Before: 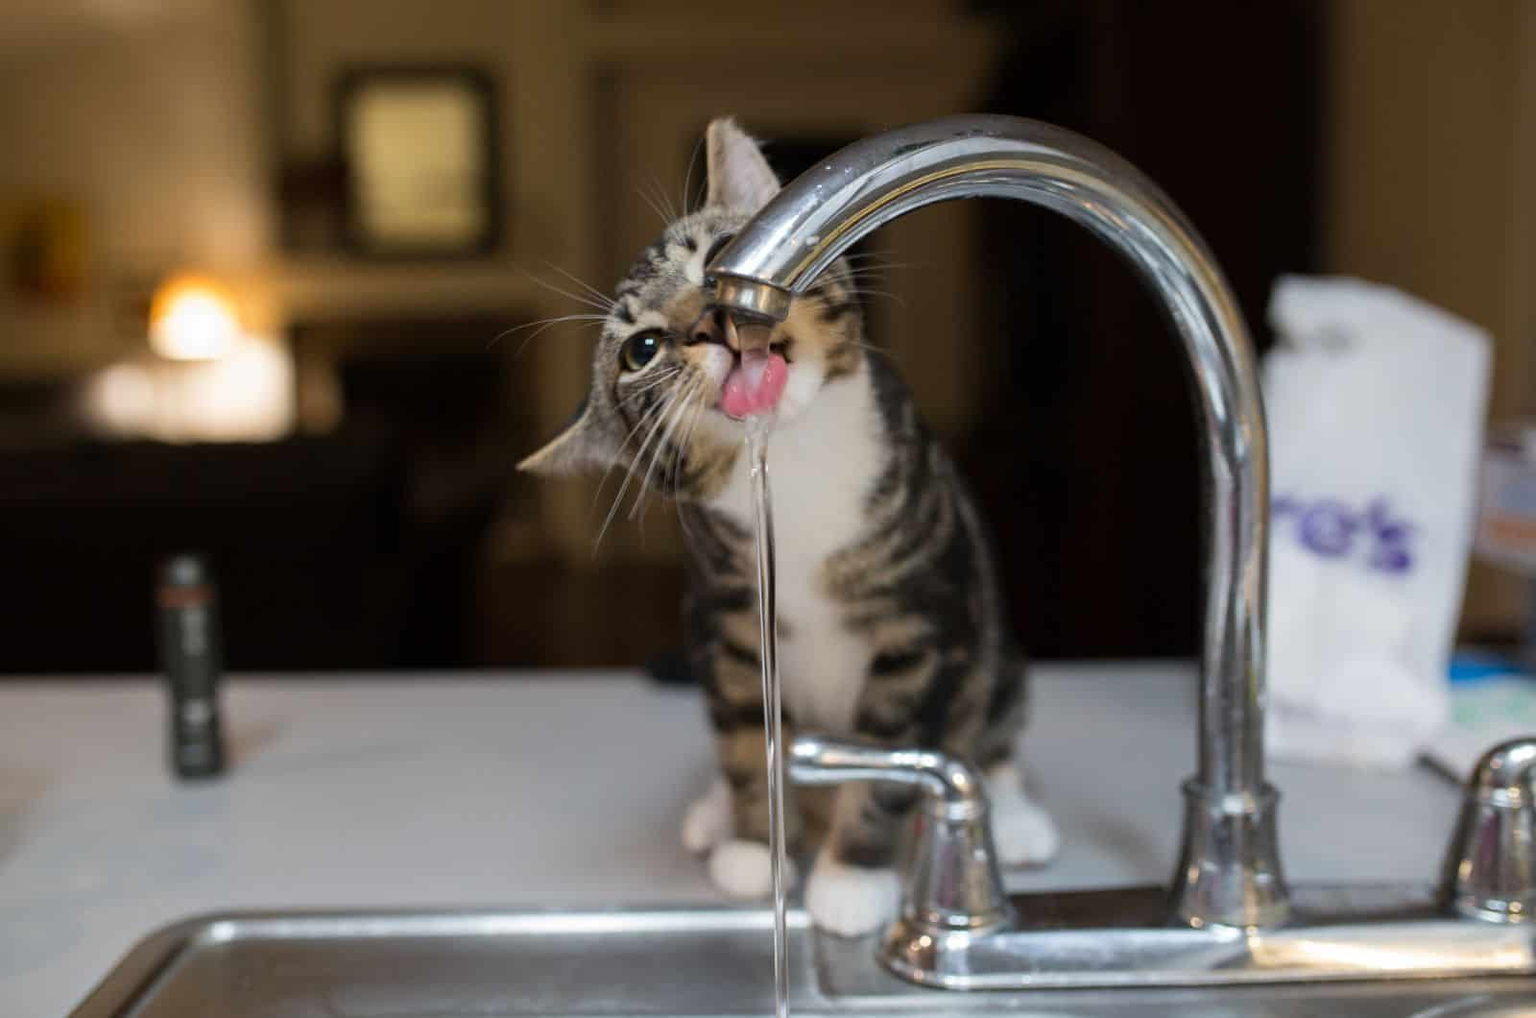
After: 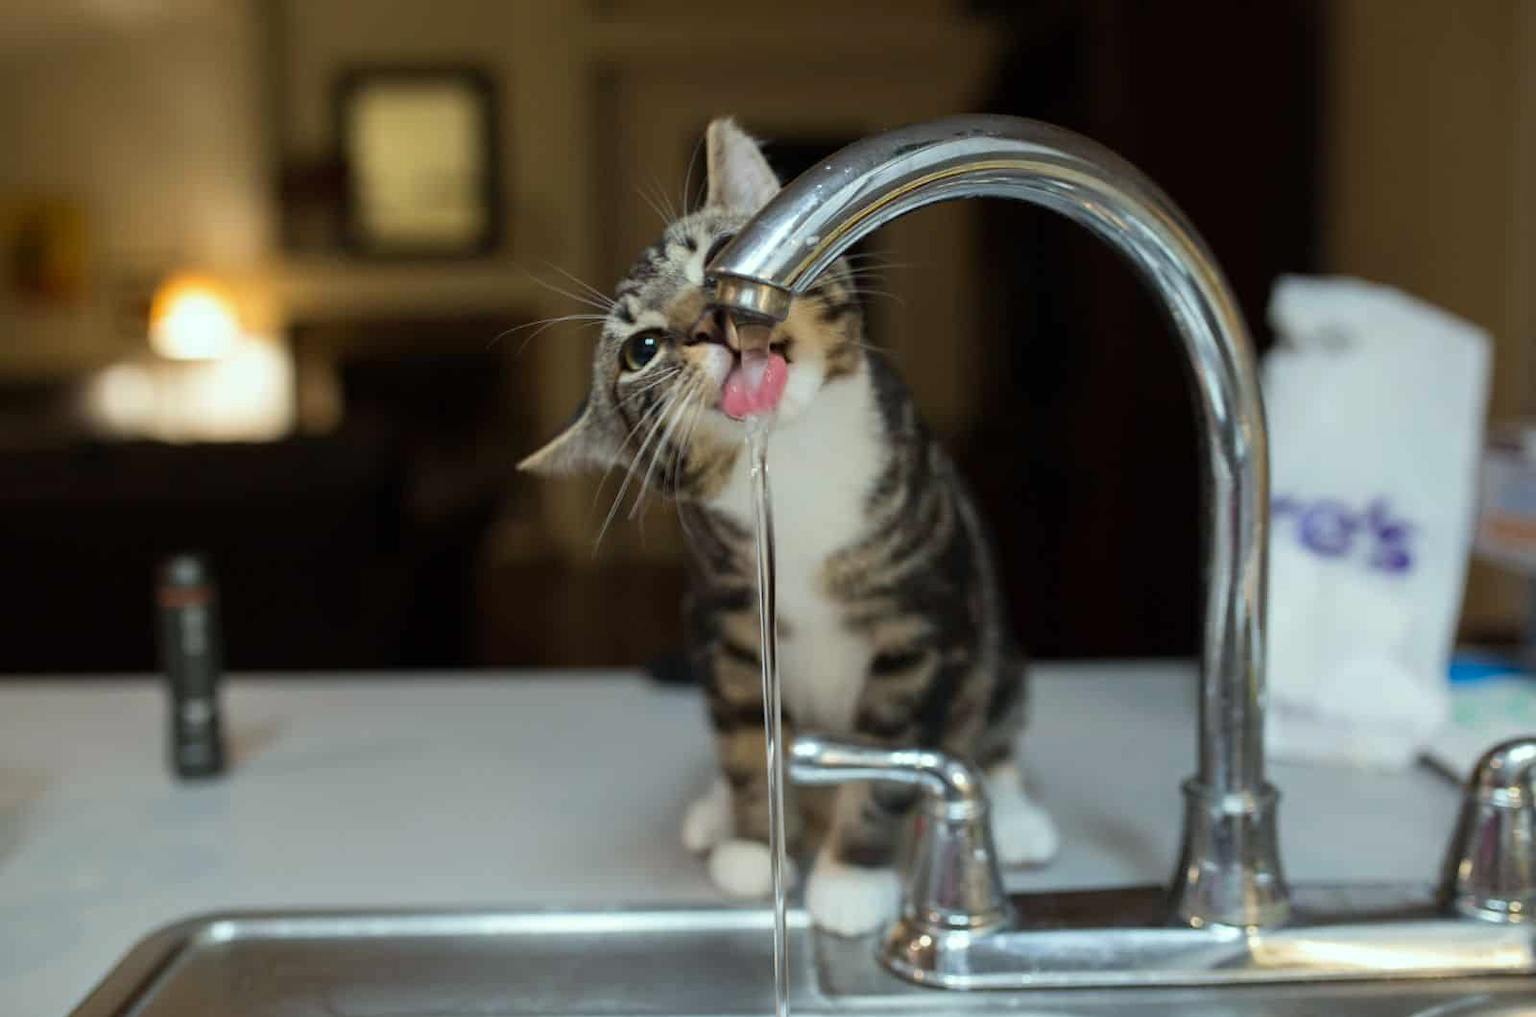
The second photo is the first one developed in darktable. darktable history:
color correction: highlights a* -6.77, highlights b* 0.869
